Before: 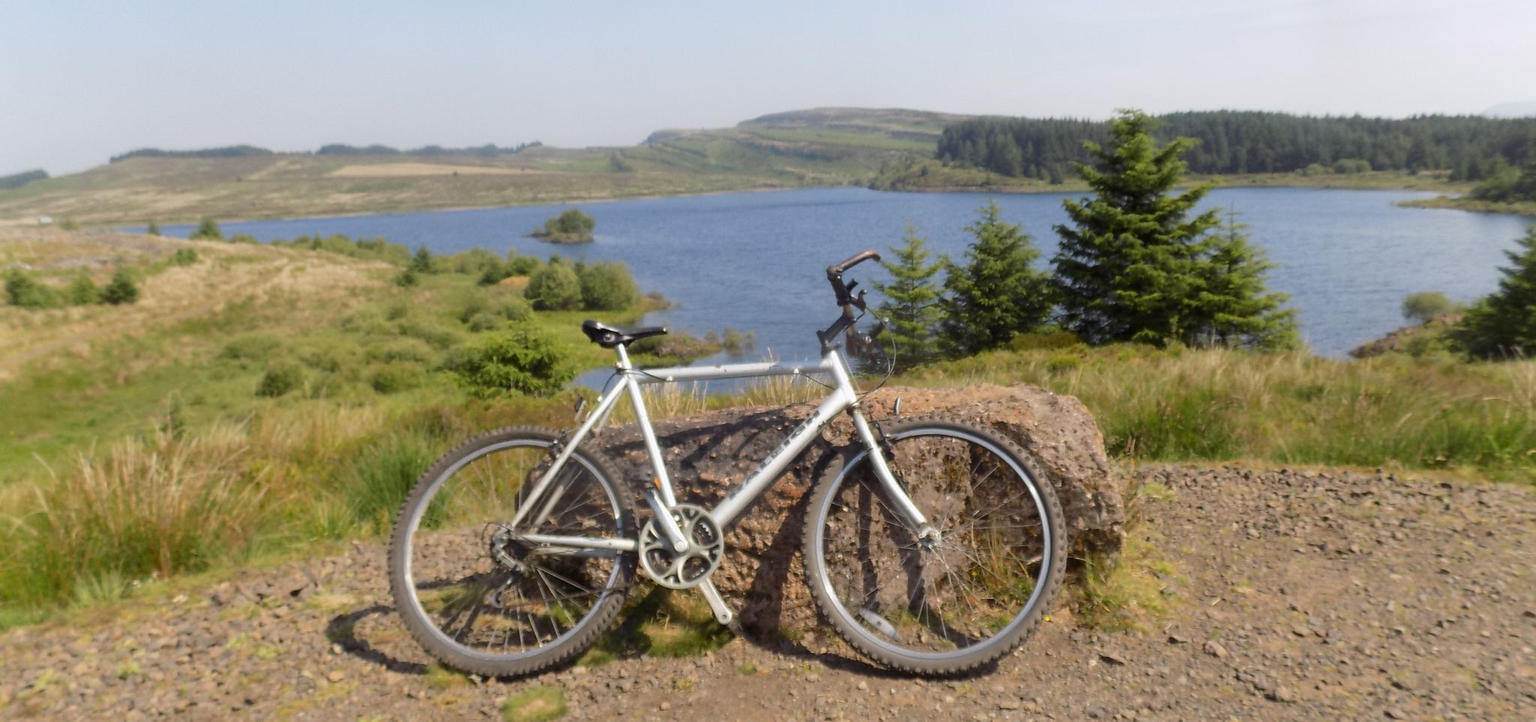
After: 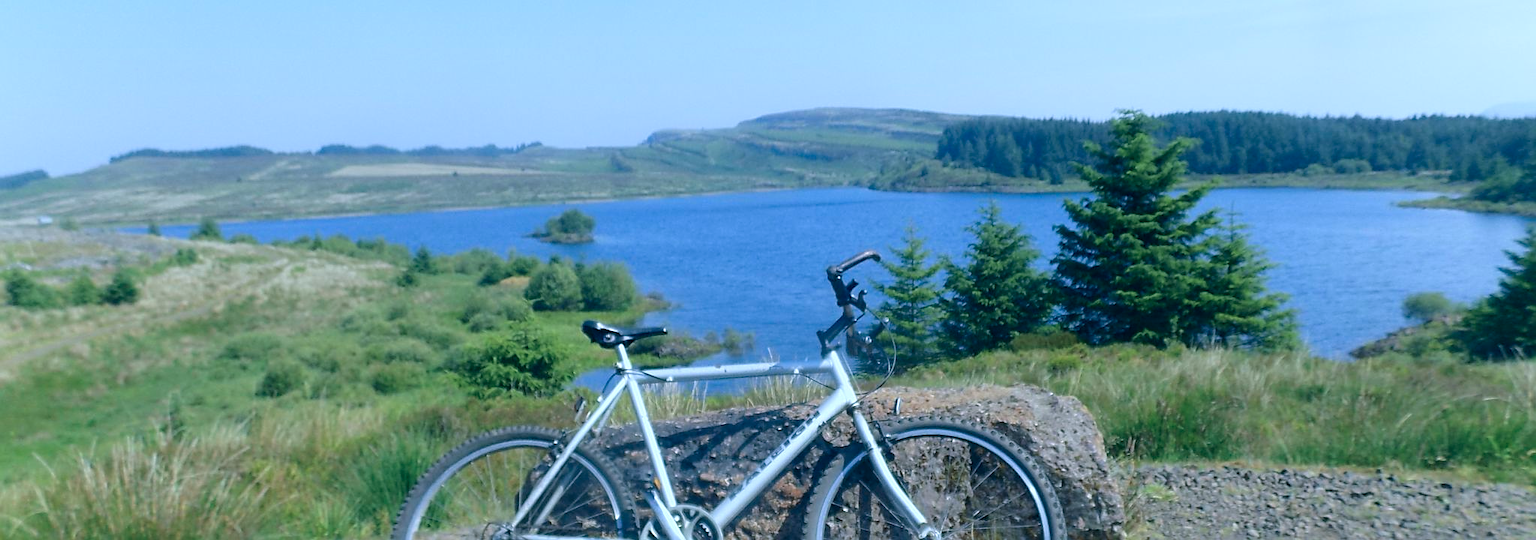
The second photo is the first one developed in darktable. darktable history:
crop: bottom 24.967%
sharpen: on, module defaults
color correction: highlights a* 10.32, highlights b* 14.66, shadows a* -9.59, shadows b* -15.02
color calibration: illuminant custom, x 0.432, y 0.395, temperature 3098 K
